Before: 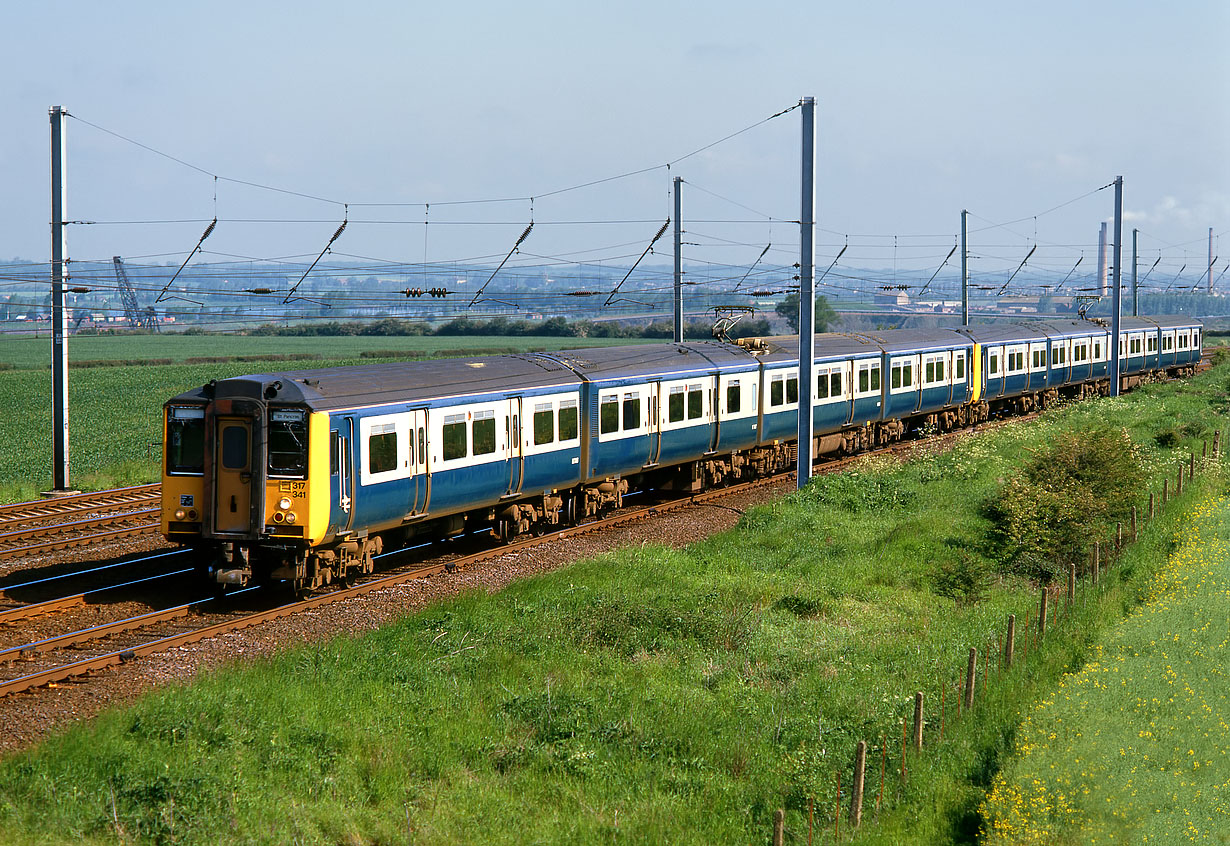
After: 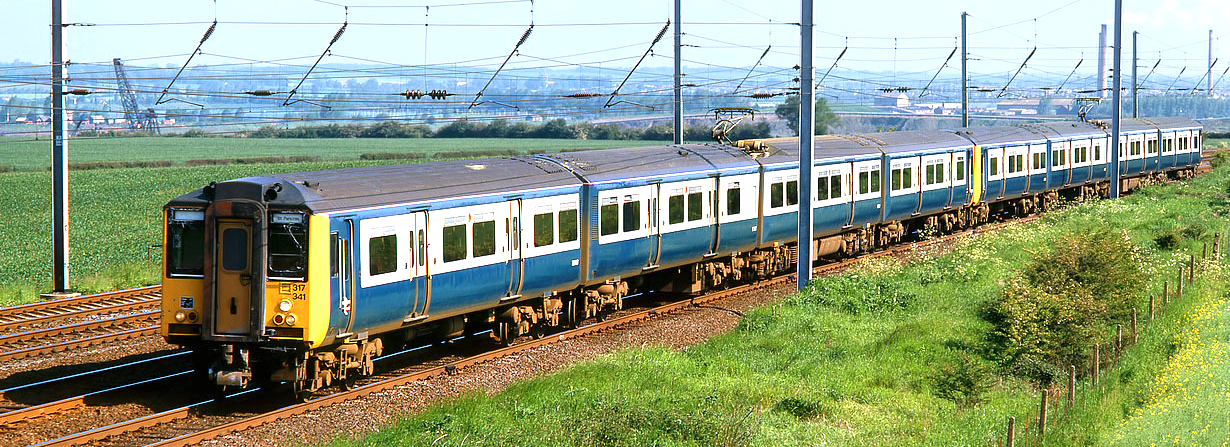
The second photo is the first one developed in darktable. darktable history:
crop and rotate: top 23.436%, bottom 23.62%
exposure: black level correction 0, exposure 0.89 EV, compensate highlight preservation false
